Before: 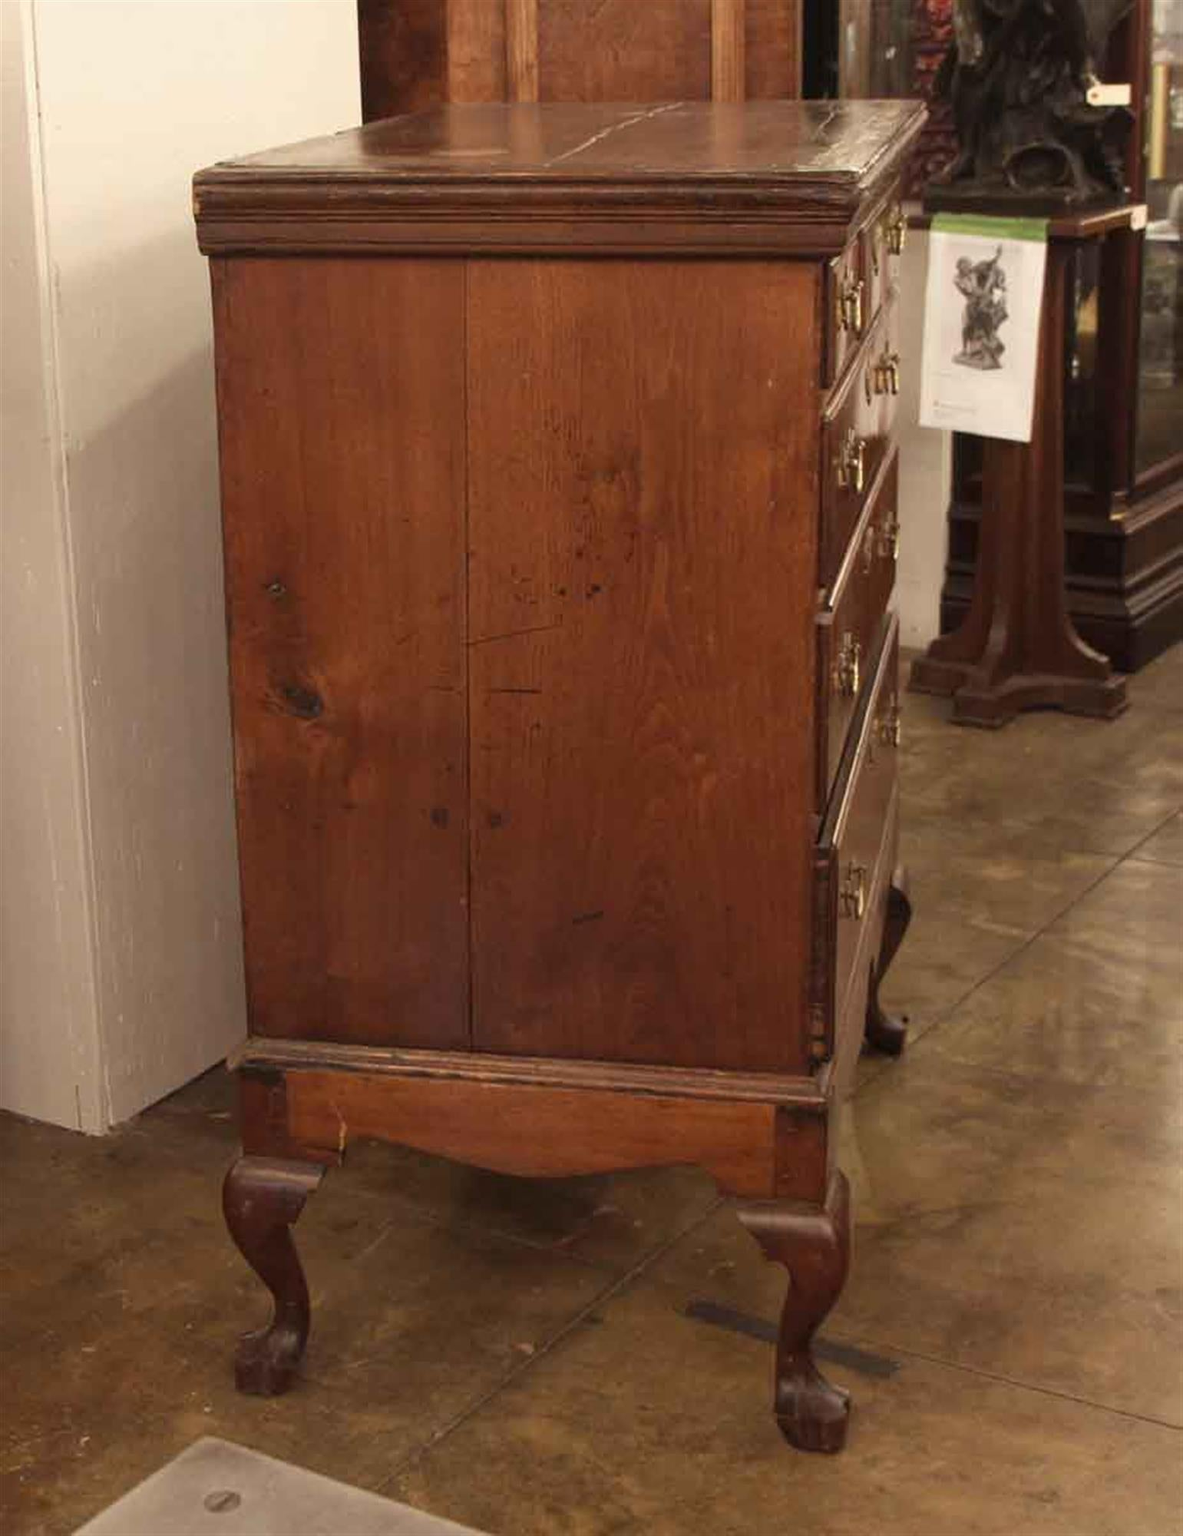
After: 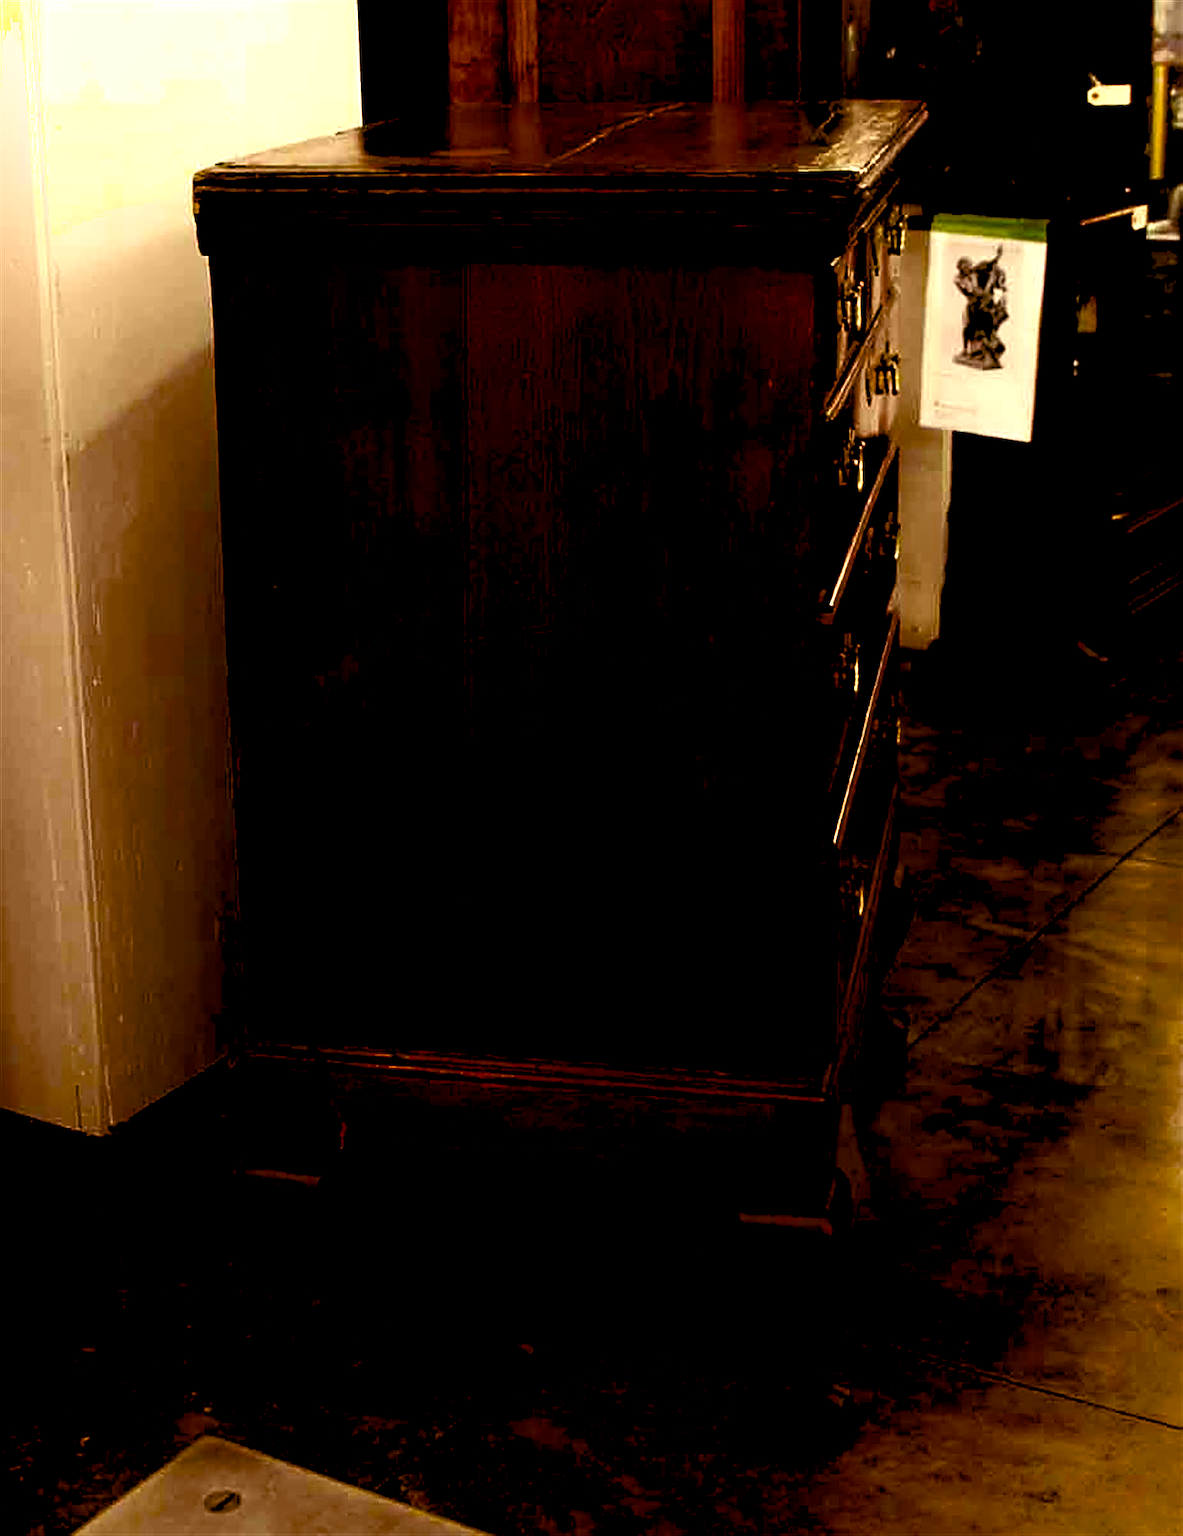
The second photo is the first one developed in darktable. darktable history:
exposure: black level correction 0.099, exposure -0.093 EV, compensate exposure bias true, compensate highlight preservation false
sharpen: on, module defaults
tone equalizer: mask exposure compensation -0.512 EV
color balance rgb: shadows lift › luminance 0.598%, shadows lift › chroma 6.942%, shadows lift › hue 298.91°, highlights gain › luminance 6.263%, highlights gain › chroma 2.607%, highlights gain › hue 87.27°, perceptual saturation grading › global saturation 19.993%, perceptual brilliance grading › highlights 11.14%, perceptual brilliance grading › shadows -11.326%, global vibrance 16.12%, saturation formula JzAzBz (2021)
shadows and highlights: shadows -38.33, highlights 64.13, soften with gaussian
levels: levels [0.055, 0.477, 0.9]
